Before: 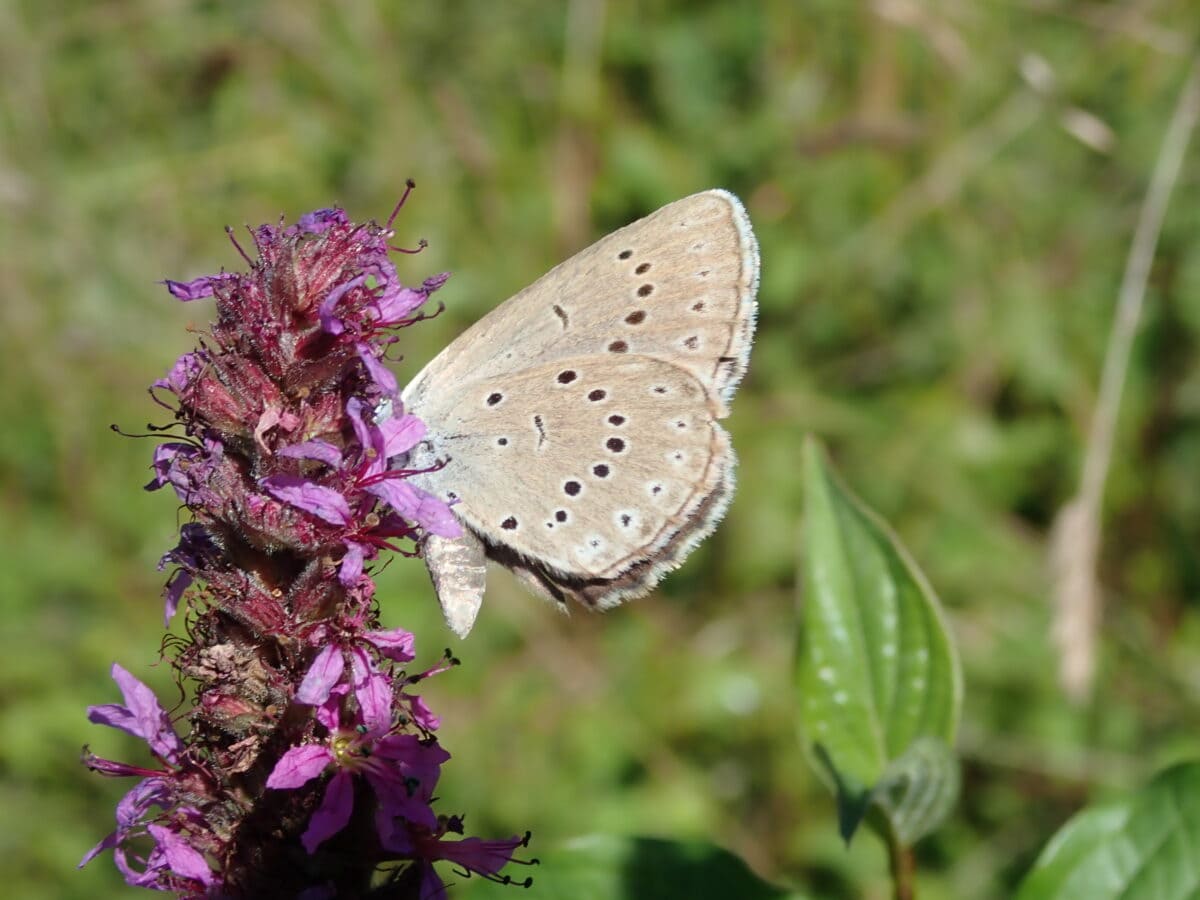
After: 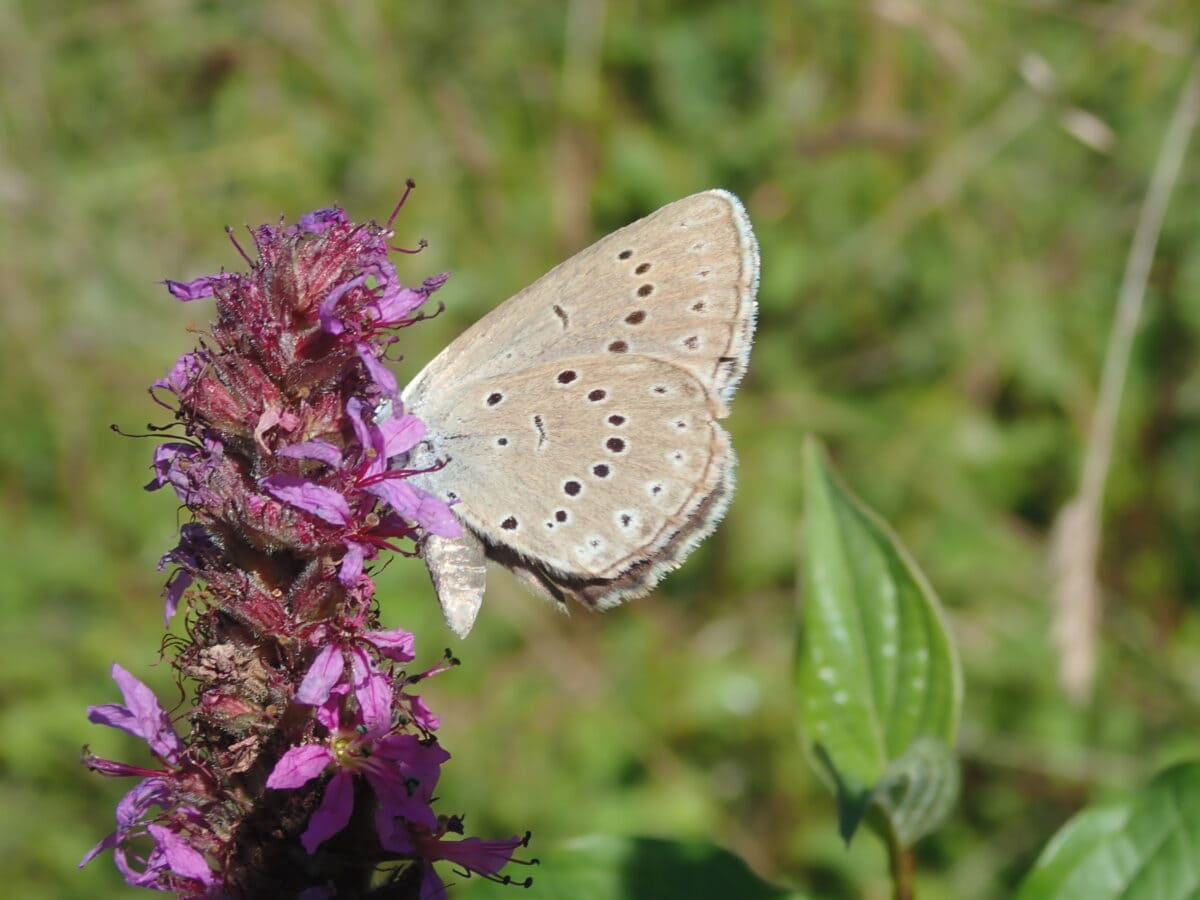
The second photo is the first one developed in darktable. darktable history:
tone curve: curves: ch0 [(0, 0) (0.003, 0.023) (0.011, 0.033) (0.025, 0.057) (0.044, 0.099) (0.069, 0.132) (0.1, 0.155) (0.136, 0.179) (0.177, 0.213) (0.224, 0.255) (0.277, 0.299) (0.335, 0.347) (0.399, 0.407) (0.468, 0.473) (0.543, 0.546) (0.623, 0.619) (0.709, 0.698) (0.801, 0.775) (0.898, 0.871) (1, 1)], color space Lab, independent channels, preserve colors none
